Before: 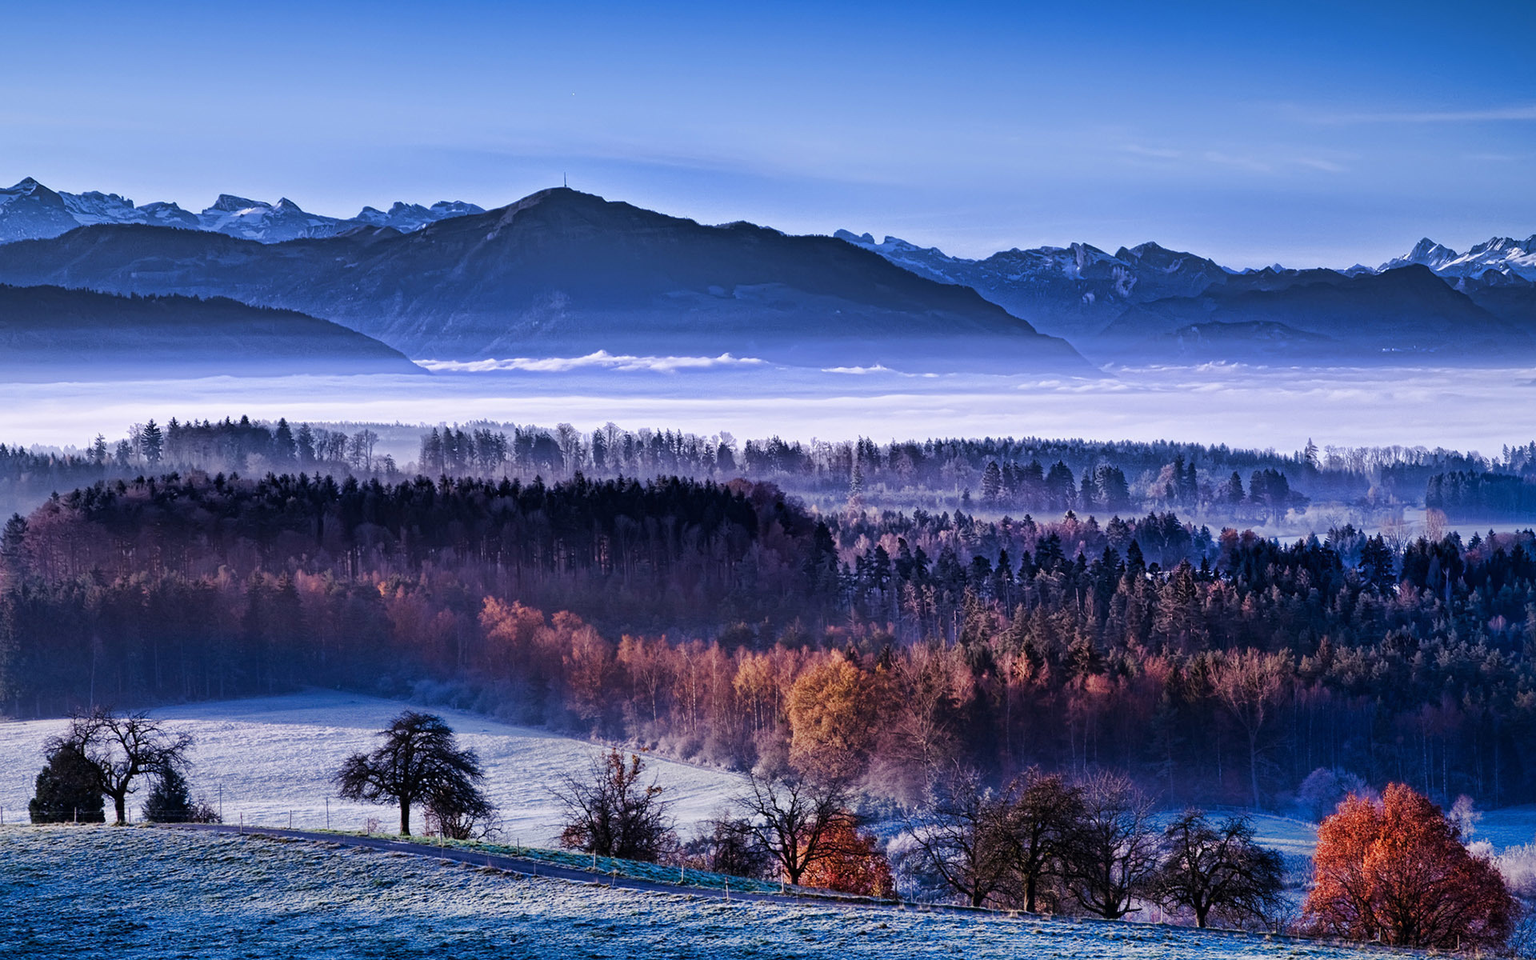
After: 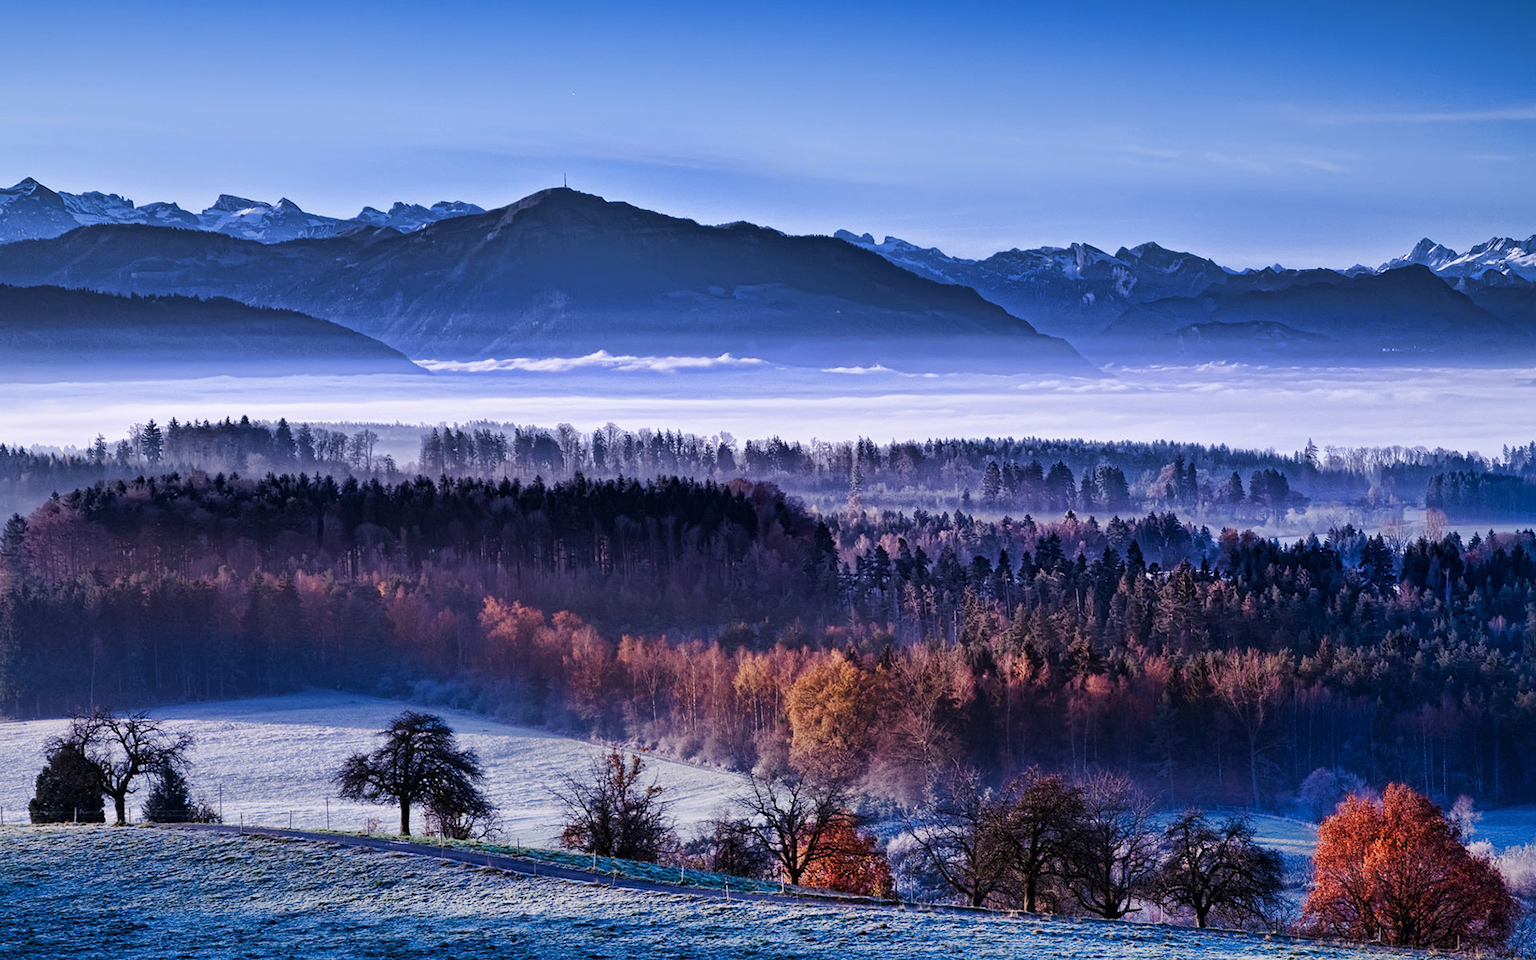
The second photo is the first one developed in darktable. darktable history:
vignetting: fall-off start 116.67%, fall-off radius 59.26%, brightness -0.31, saturation -0.056
